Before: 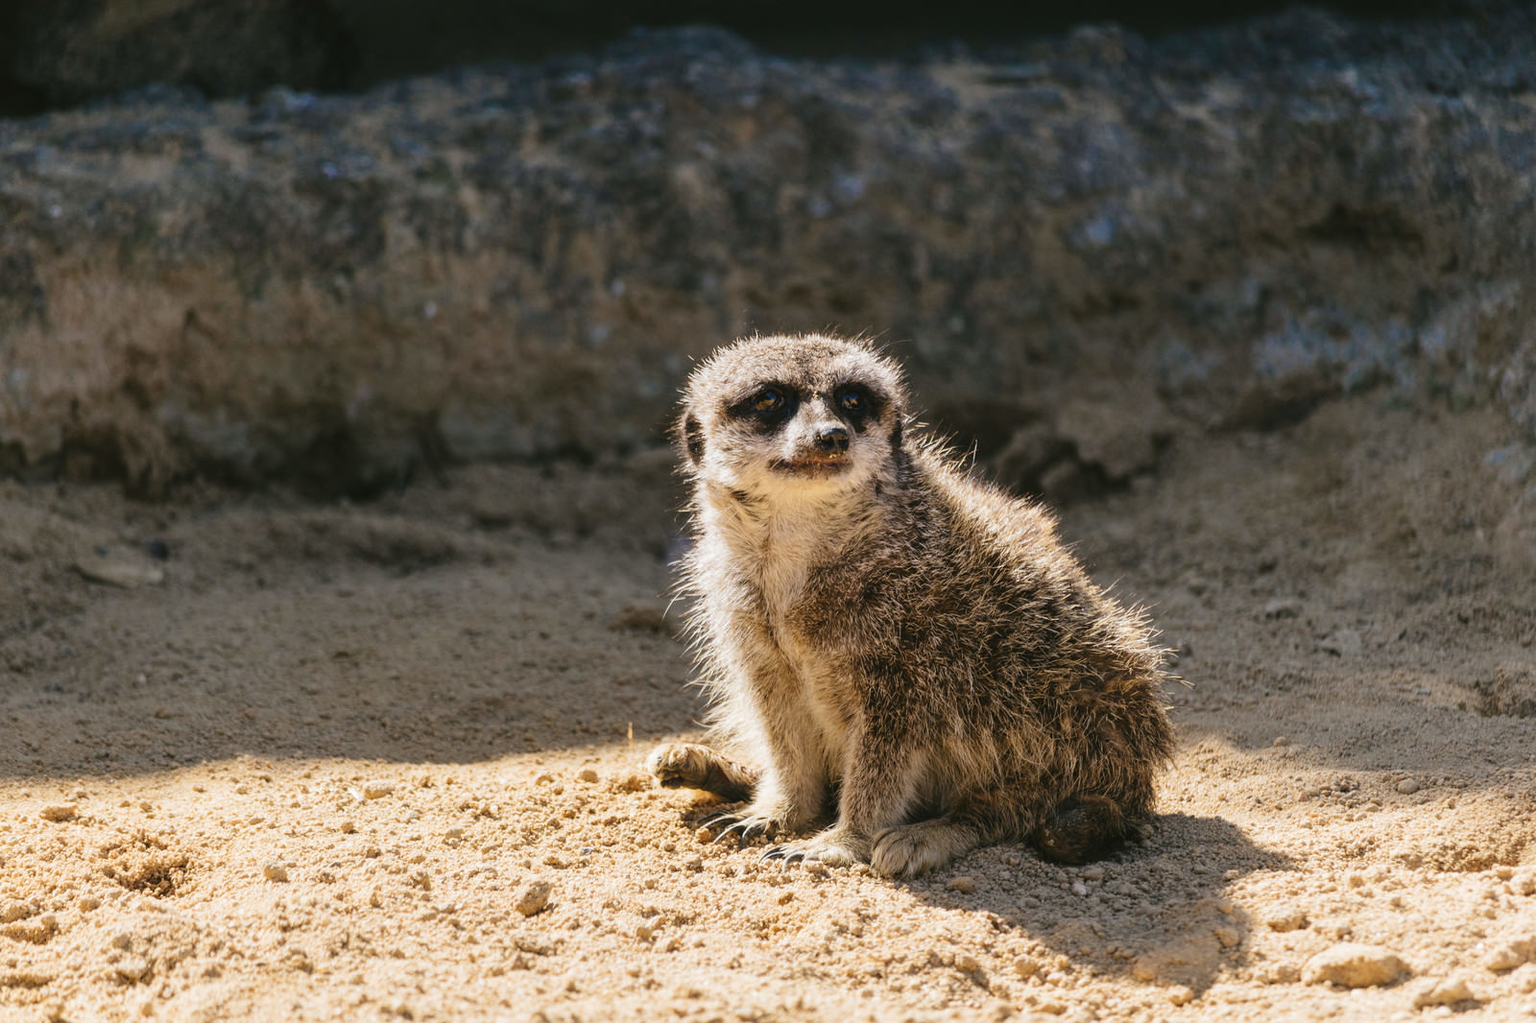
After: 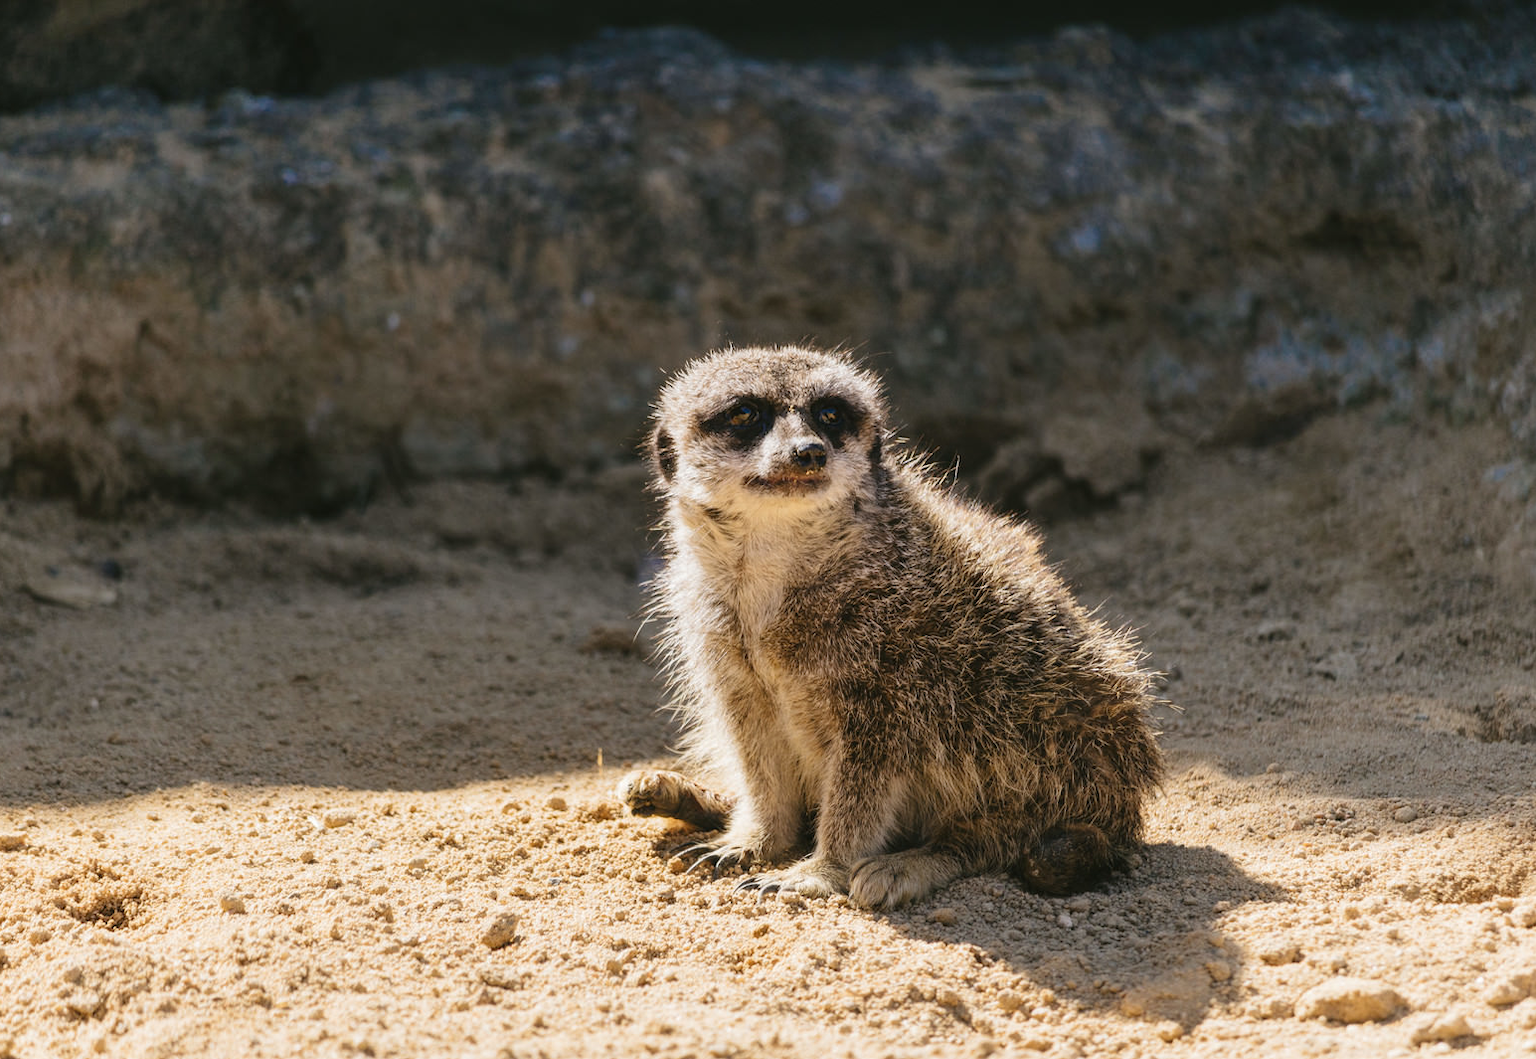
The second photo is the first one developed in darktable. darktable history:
crop and rotate: left 3.394%
